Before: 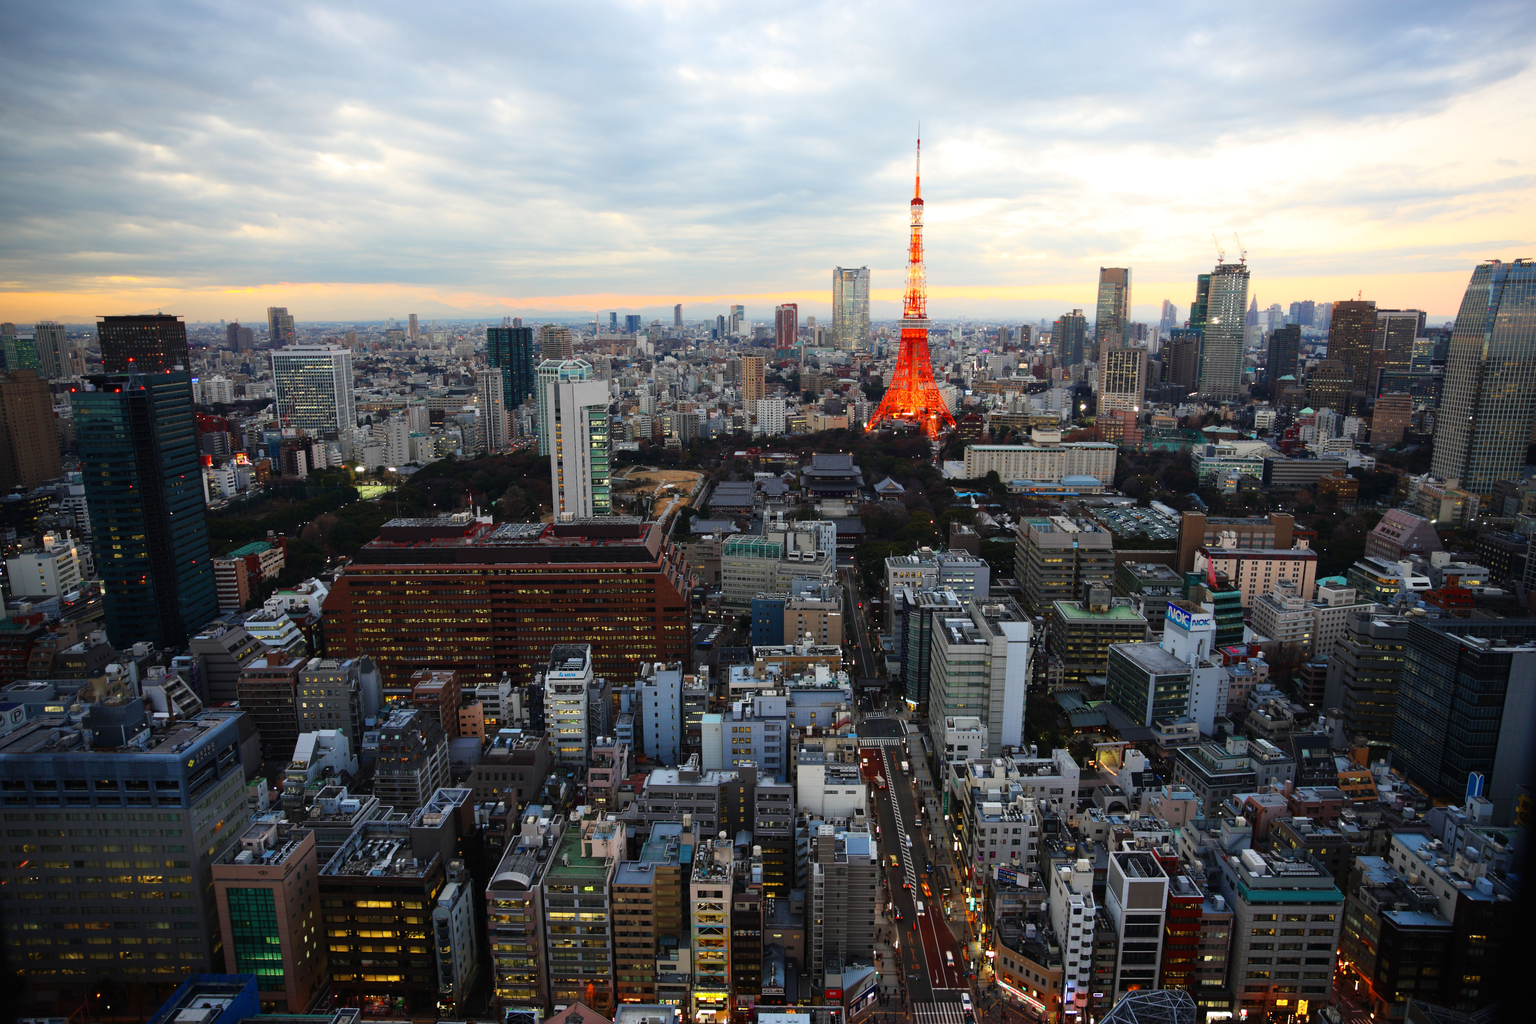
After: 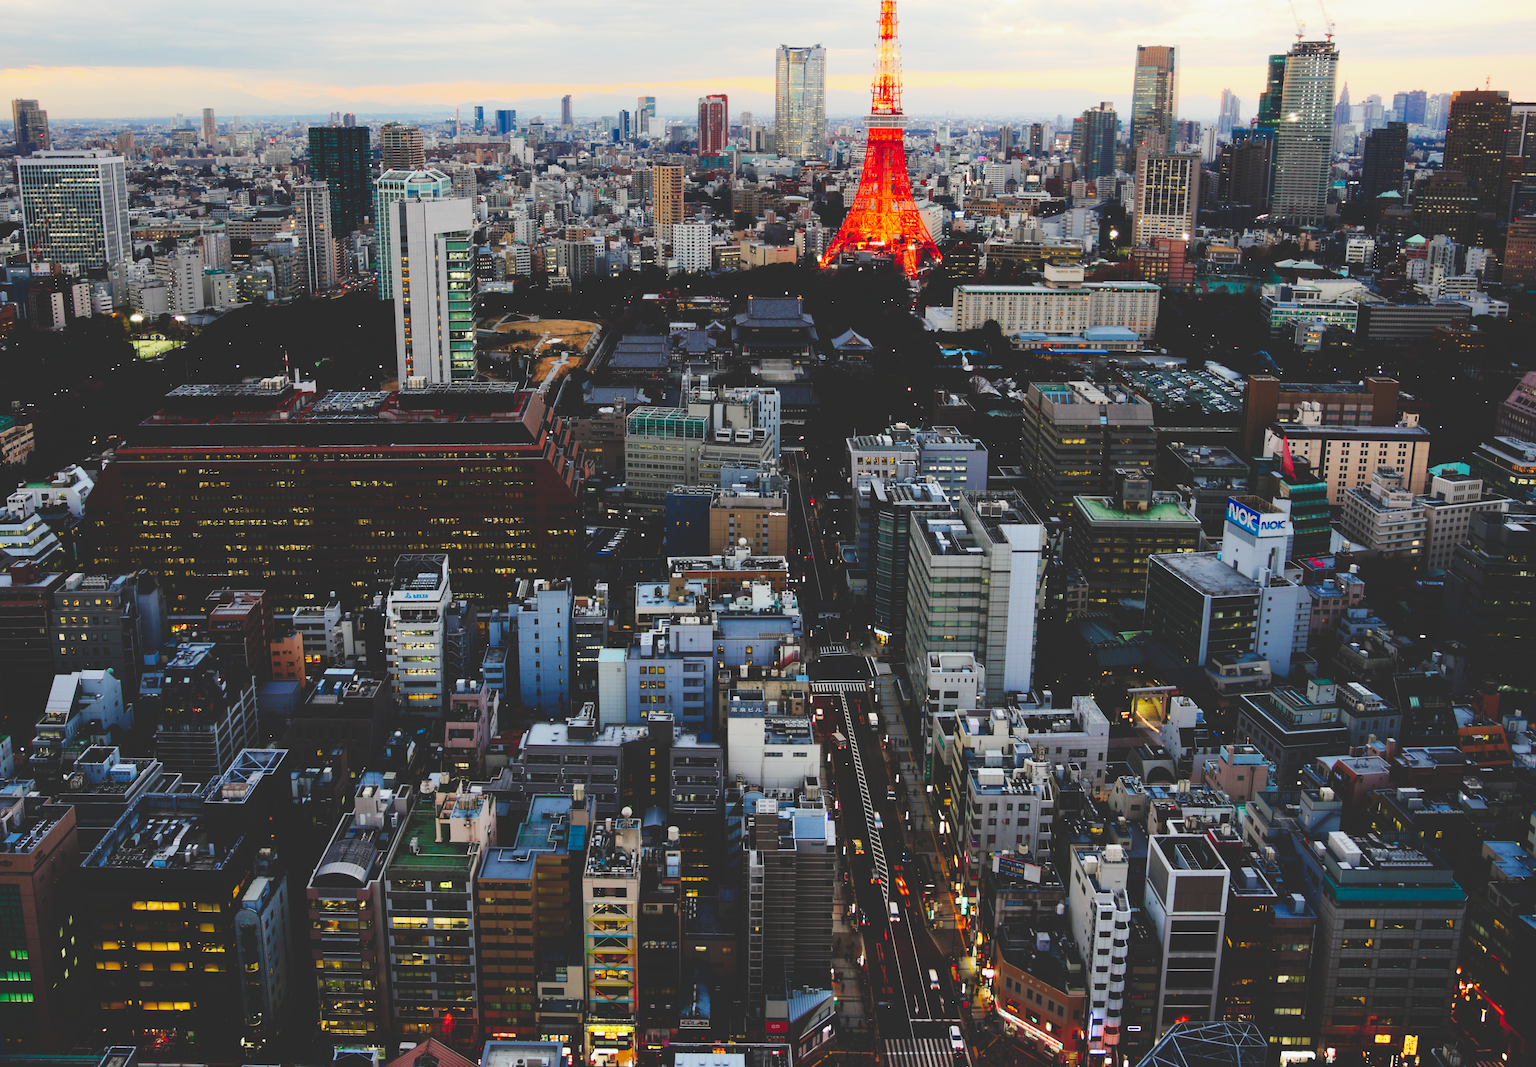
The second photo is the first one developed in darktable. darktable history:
exposure: exposure -0.116 EV, compensate exposure bias true, compensate highlight preservation false
crop: left 16.871%, top 22.857%, right 9.116%
tone curve: curves: ch0 [(0, 0) (0.003, 0.178) (0.011, 0.177) (0.025, 0.177) (0.044, 0.178) (0.069, 0.178) (0.1, 0.18) (0.136, 0.183) (0.177, 0.199) (0.224, 0.227) (0.277, 0.278) (0.335, 0.357) (0.399, 0.449) (0.468, 0.546) (0.543, 0.65) (0.623, 0.724) (0.709, 0.804) (0.801, 0.868) (0.898, 0.921) (1, 1)], preserve colors none
white balance: emerald 1
